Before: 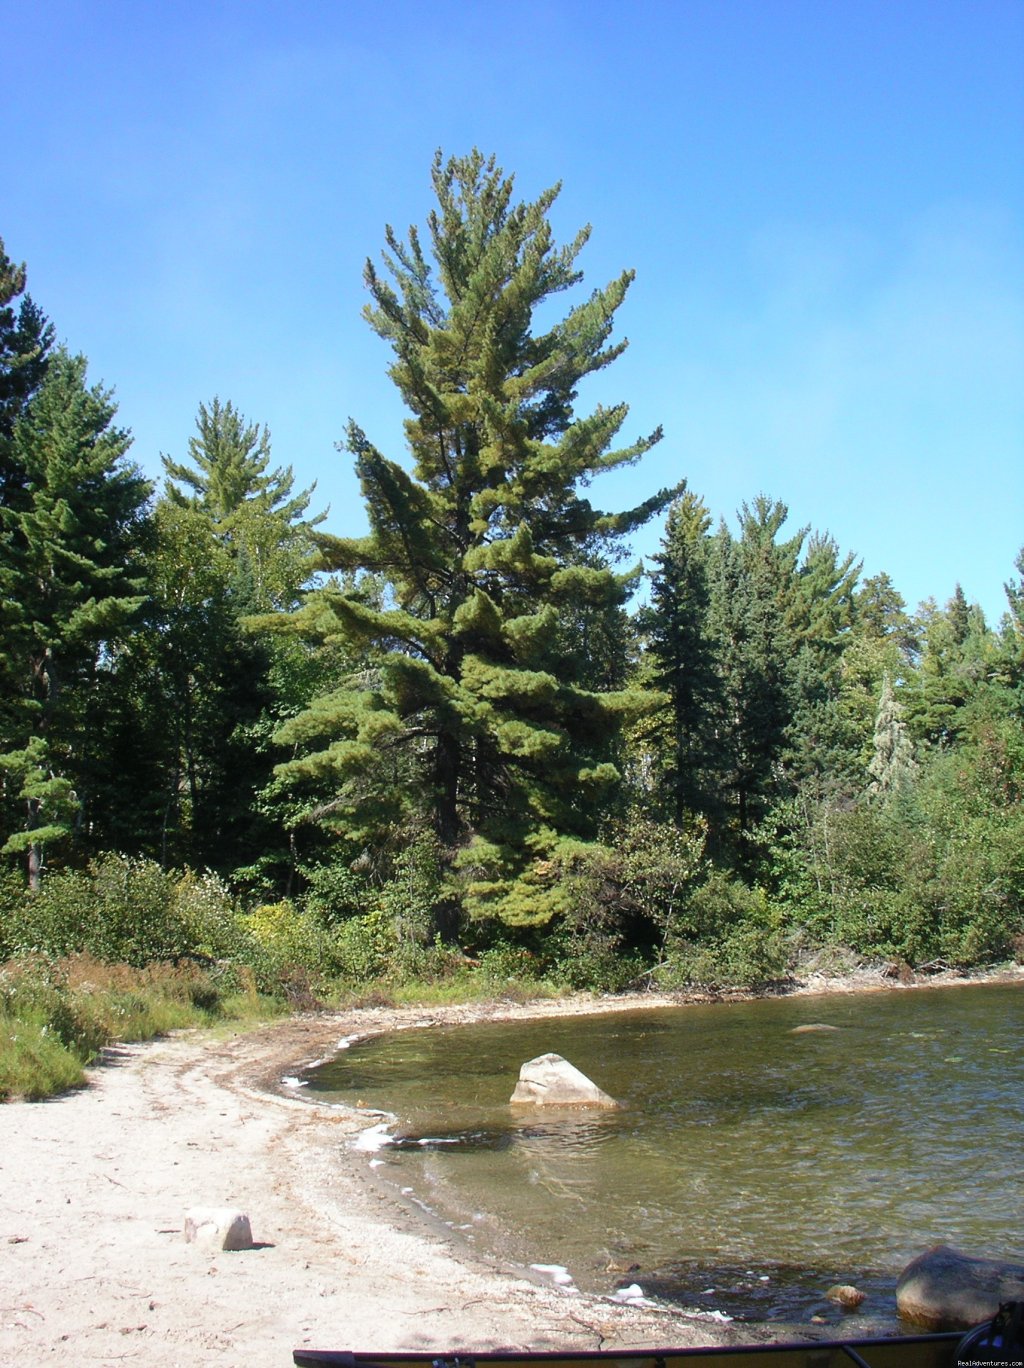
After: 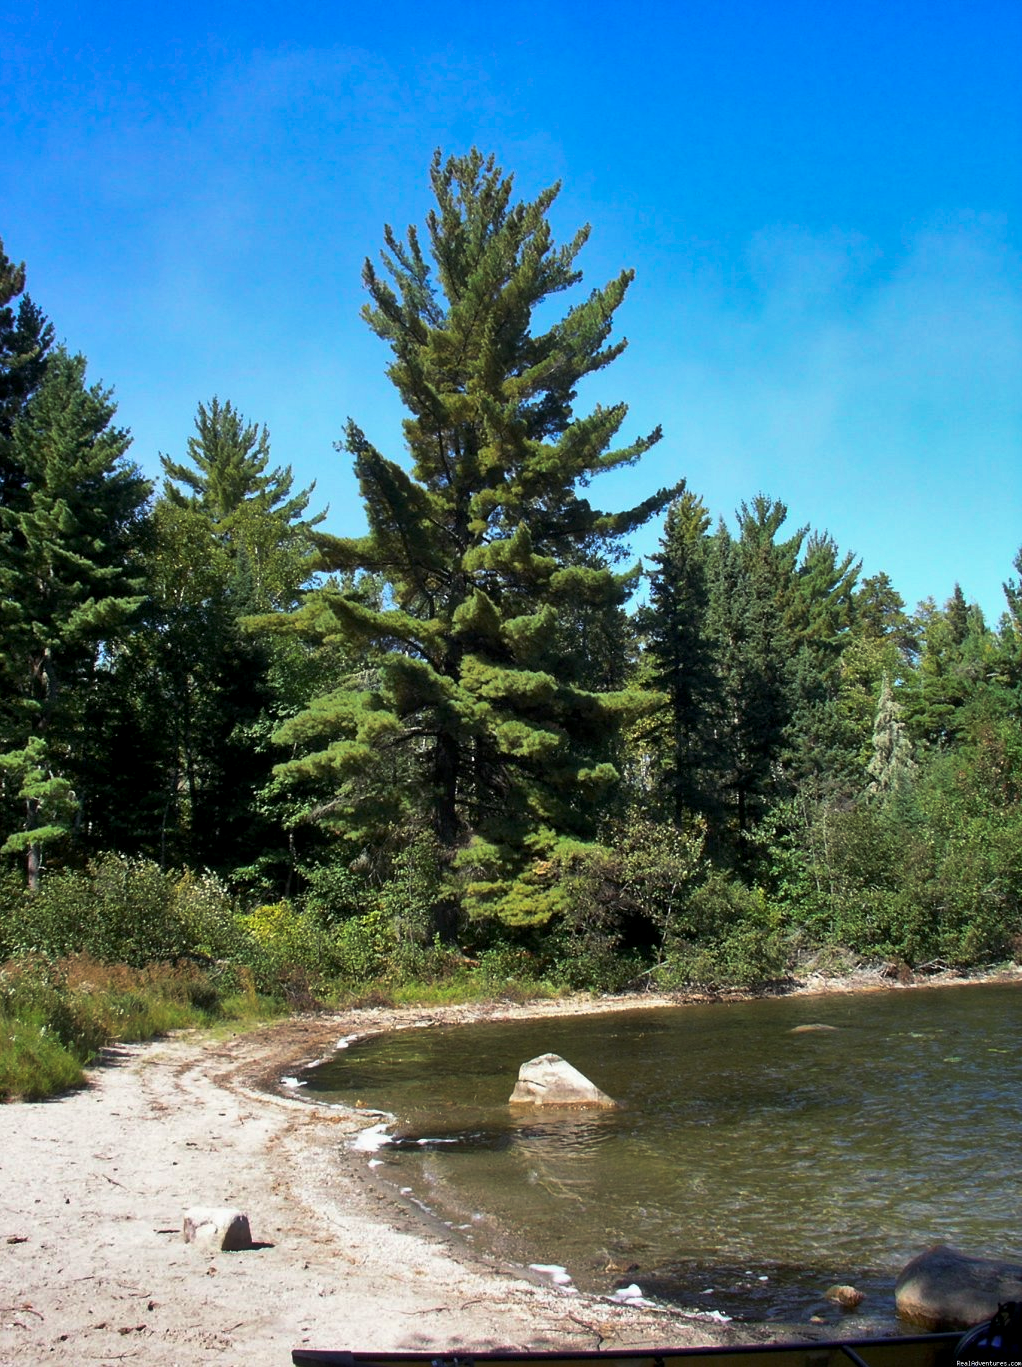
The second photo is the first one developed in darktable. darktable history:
tone curve: curves: ch0 [(0, 0) (0.536, 0.402) (1, 1)], preserve colors none
color calibration: gray › normalize channels true, illuminant same as pipeline (D50), adaptation none (bypass), x 0.333, y 0.334, temperature 5012.95 K, gamut compression 0.013
exposure: black level correction 0.005, exposure 0.001 EV, compensate highlight preservation false
crop and rotate: left 0.105%, bottom 0.009%
shadows and highlights: shadows 43.7, white point adjustment -1.31, soften with gaussian
